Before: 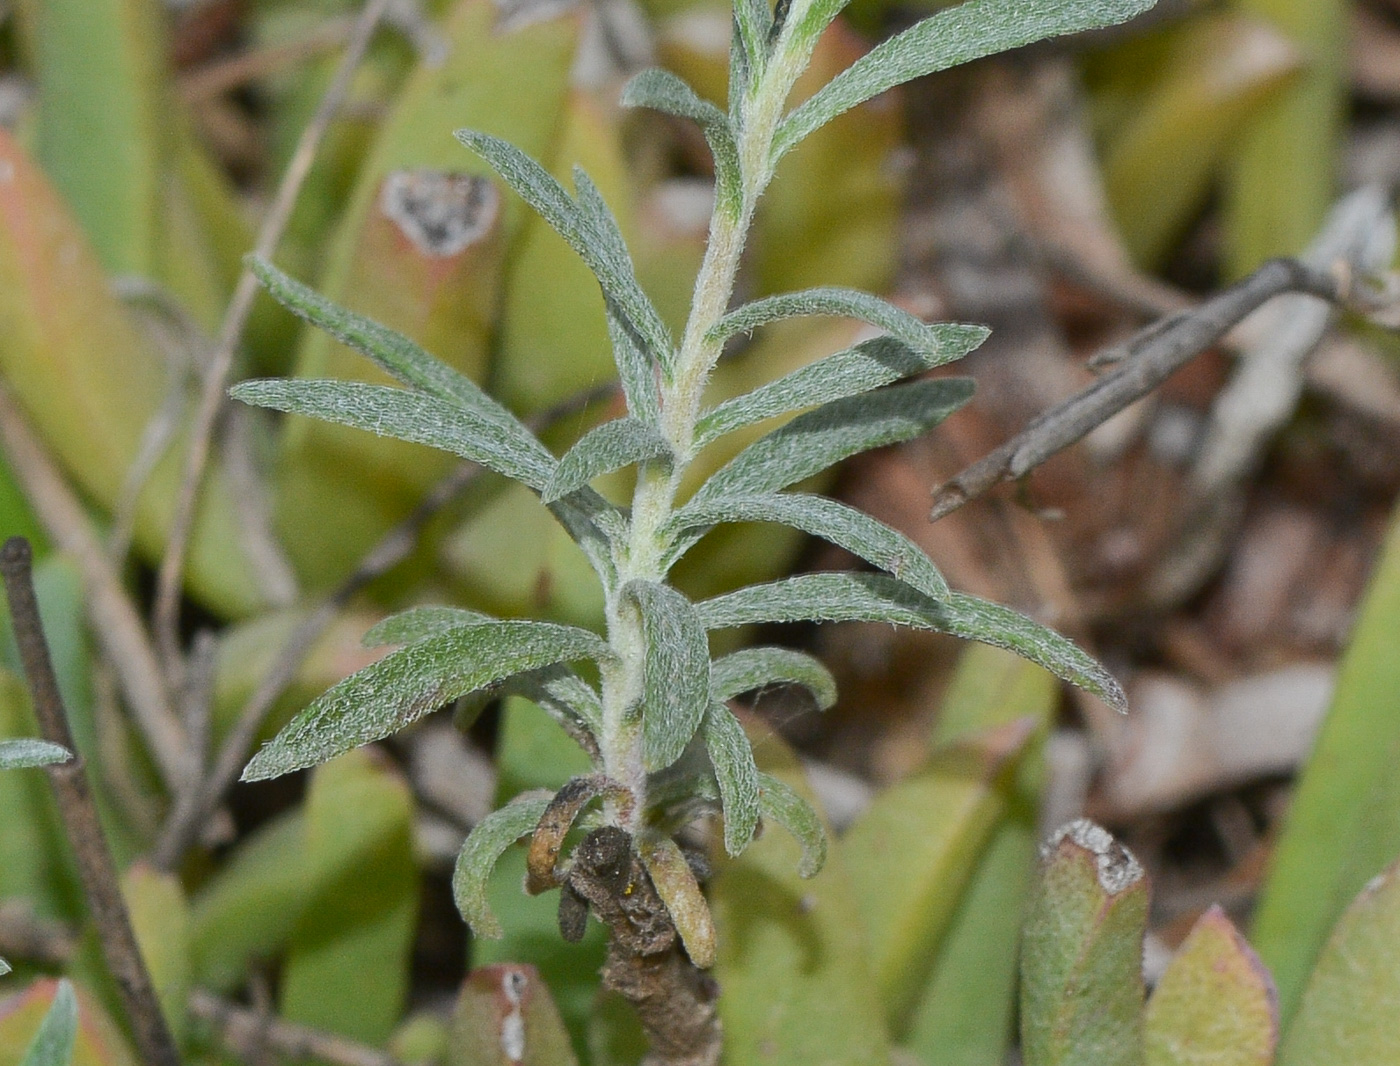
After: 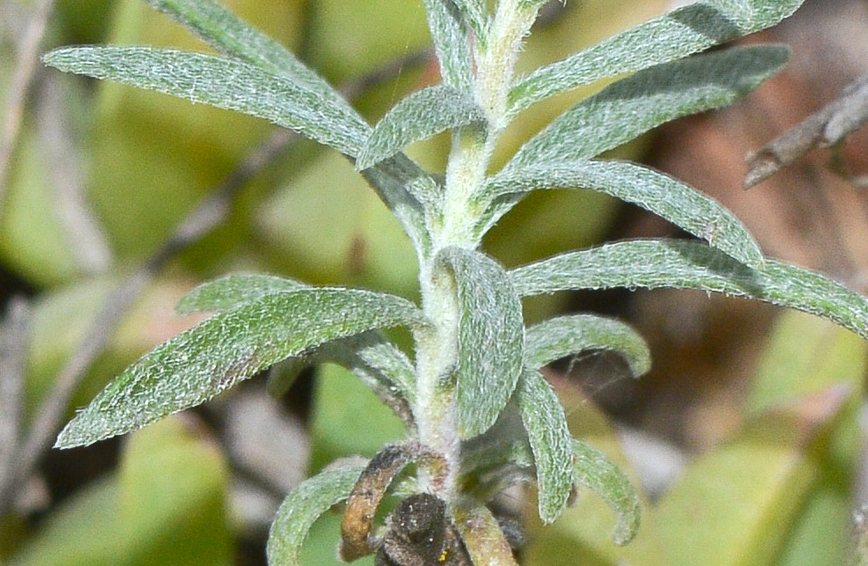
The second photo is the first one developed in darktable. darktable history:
white balance: red 0.982, blue 1.018
exposure: exposure 0.7 EV, compensate highlight preservation false
crop: left 13.312%, top 31.28%, right 24.627%, bottom 15.582%
